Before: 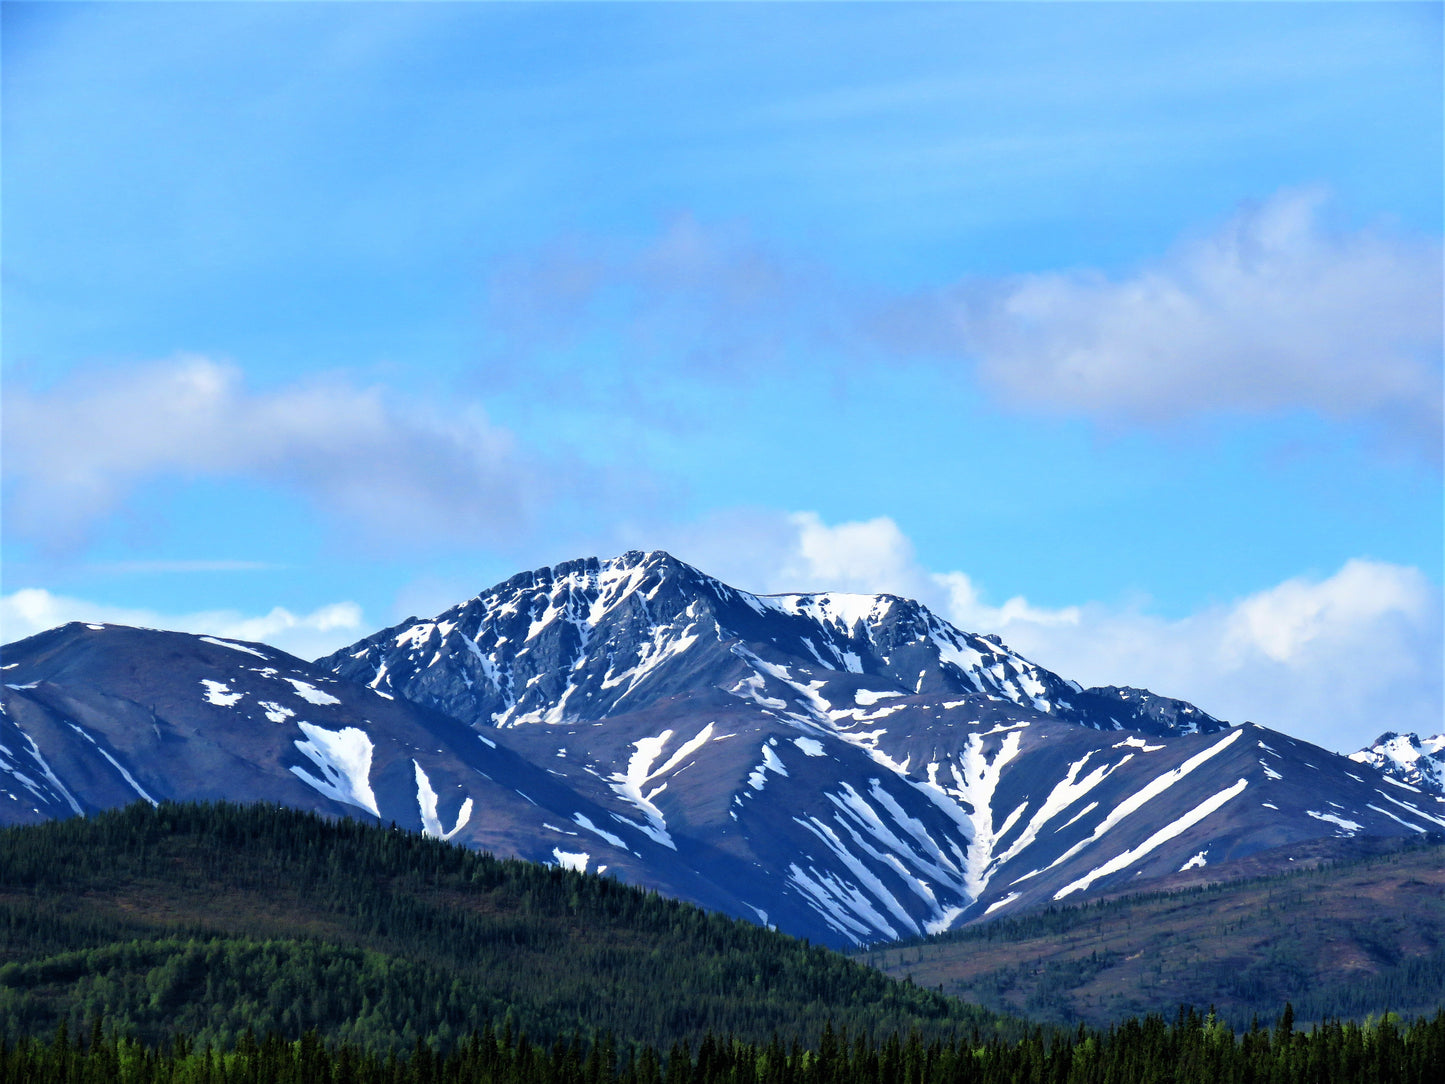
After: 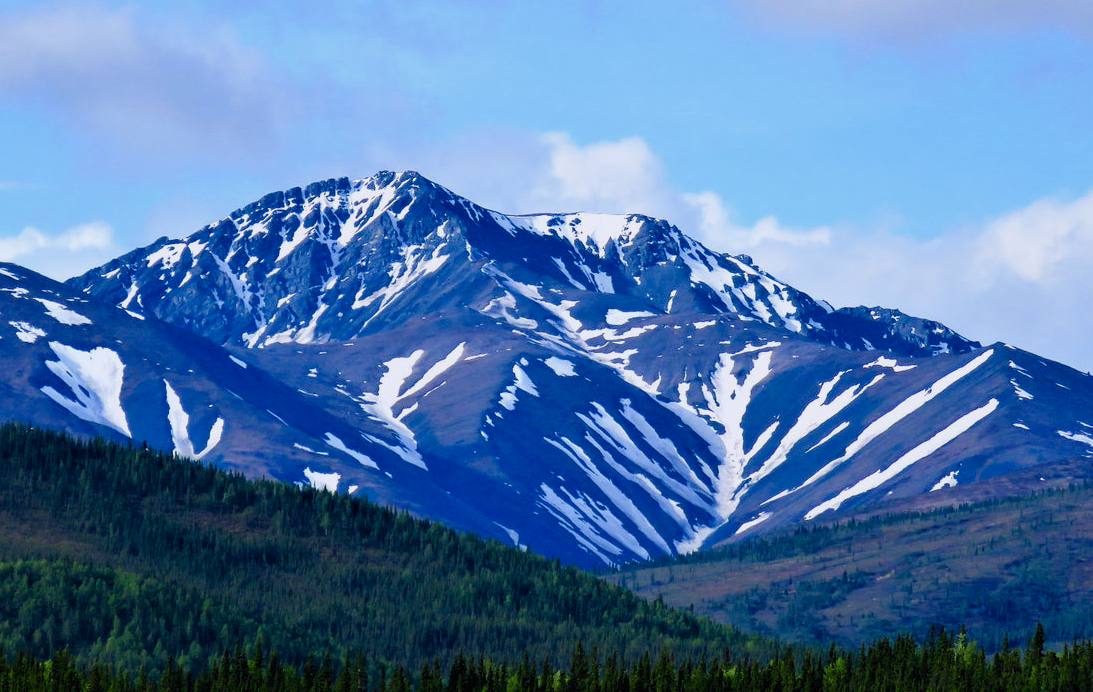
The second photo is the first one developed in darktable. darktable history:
color balance rgb: shadows lift › chroma 1%, shadows lift › hue 113°, highlights gain › chroma 0.2%, highlights gain › hue 333°, perceptual saturation grading › global saturation 20%, perceptual saturation grading › highlights -50%, perceptual saturation grading › shadows 25%, contrast -10%
crop and rotate: left 17.299%, top 35.115%, right 7.015%, bottom 1.024%
color calibration: illuminant as shot in camera, x 0.358, y 0.373, temperature 4628.91 K
